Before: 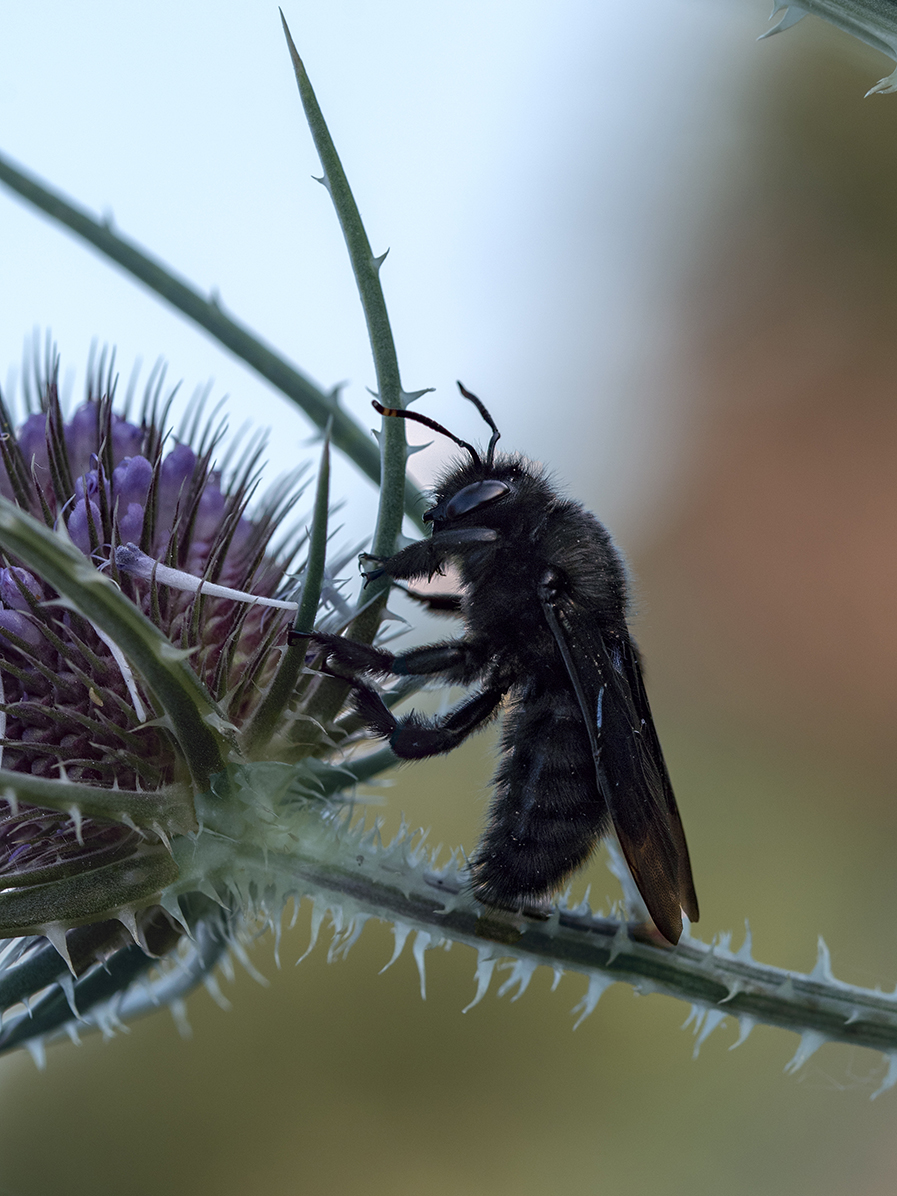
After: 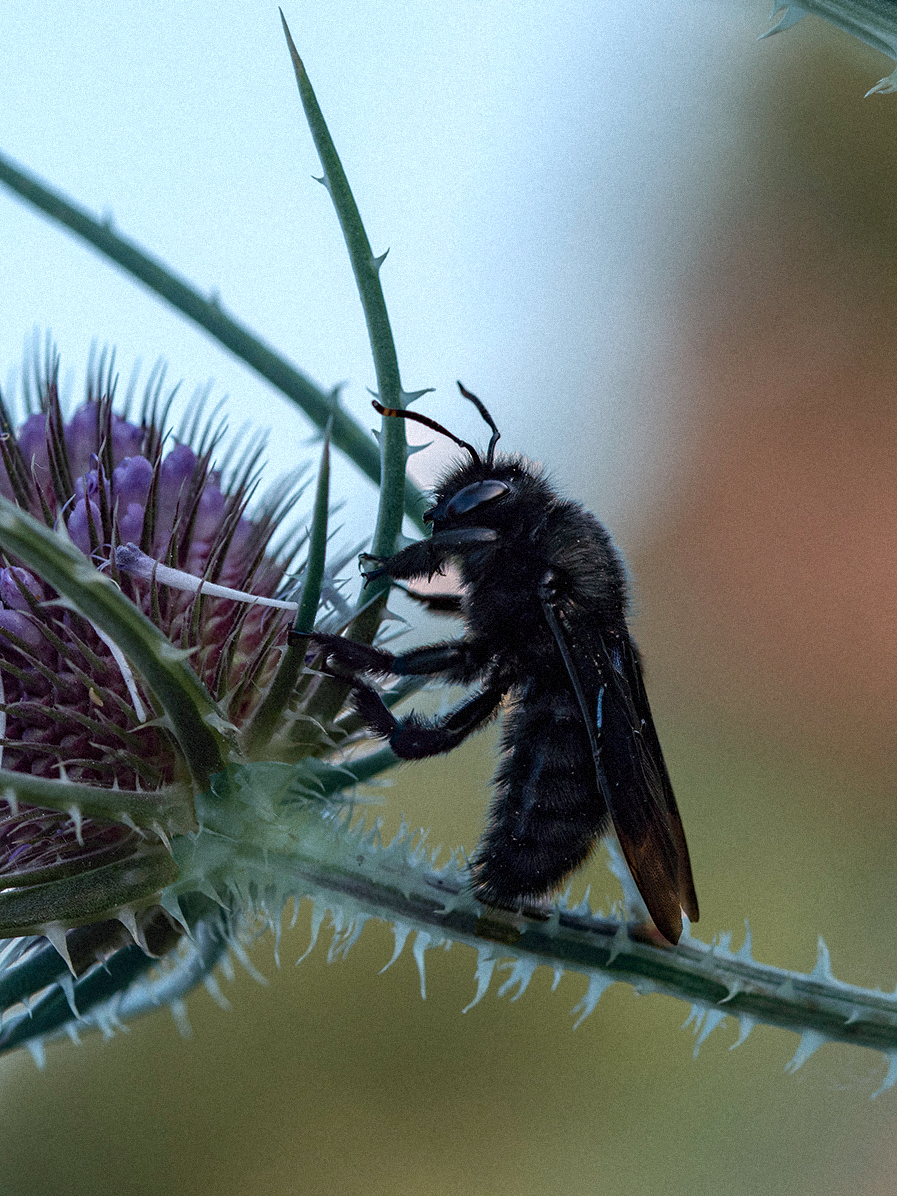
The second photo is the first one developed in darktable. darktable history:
grain: mid-tones bias 0%
white balance: red 0.986, blue 1.01
